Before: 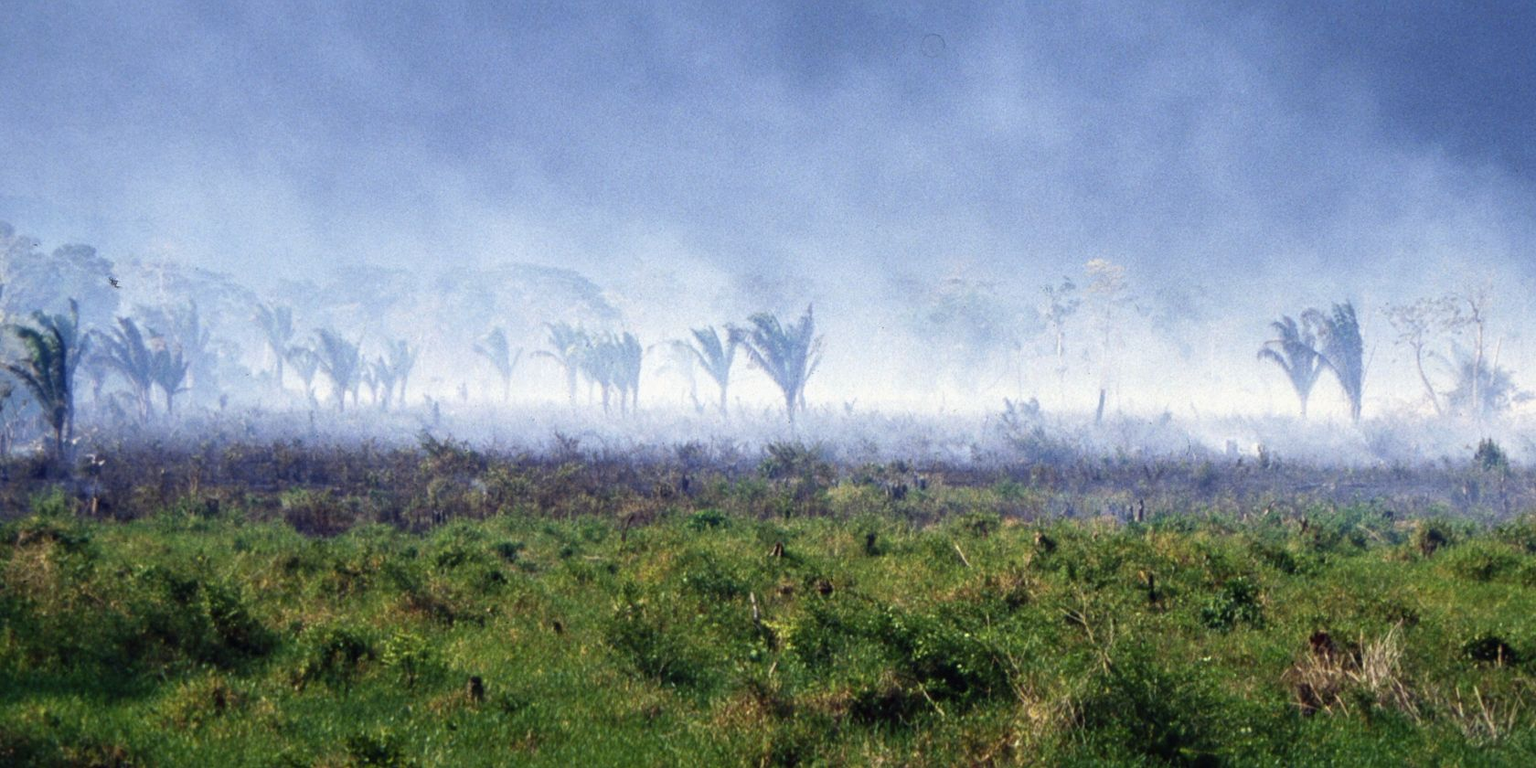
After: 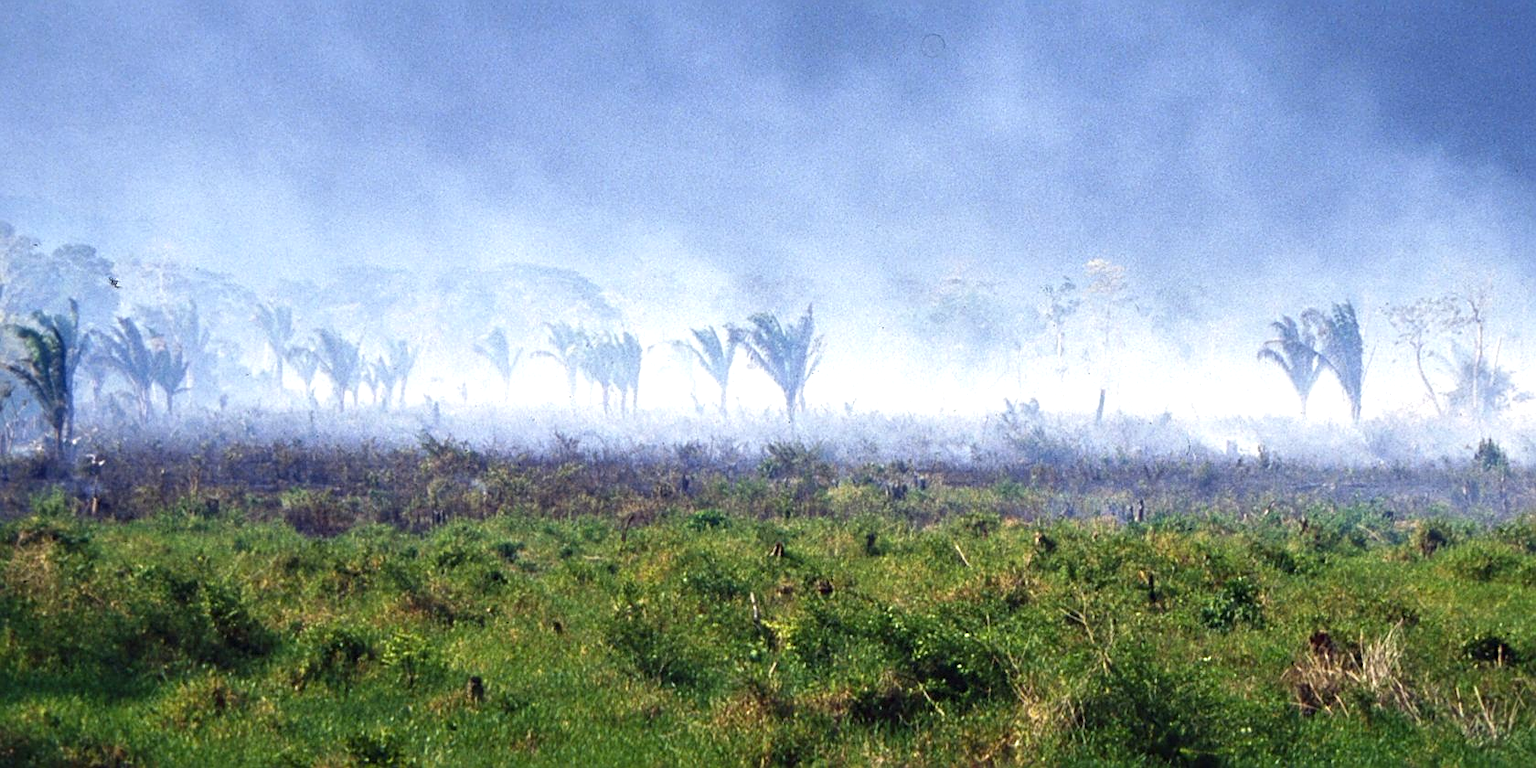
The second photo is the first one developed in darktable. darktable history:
exposure: black level correction 0, exposure 0.701 EV, compensate exposure bias true, compensate highlight preservation false
sharpen: on, module defaults
shadows and highlights: radius 120.24, shadows 21.87, white point adjustment -9.64, highlights -13.66, soften with gaussian
